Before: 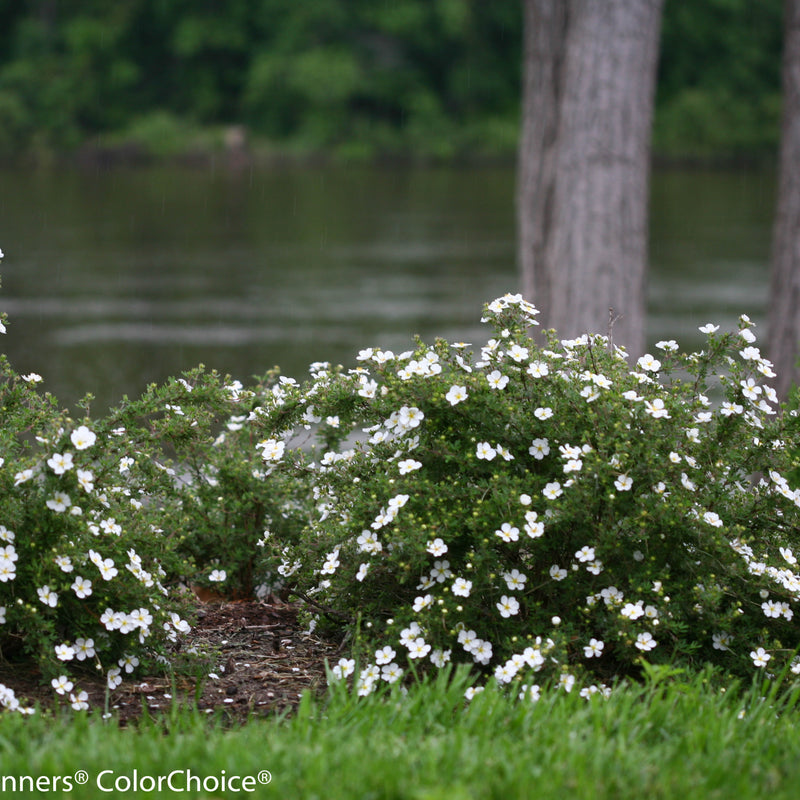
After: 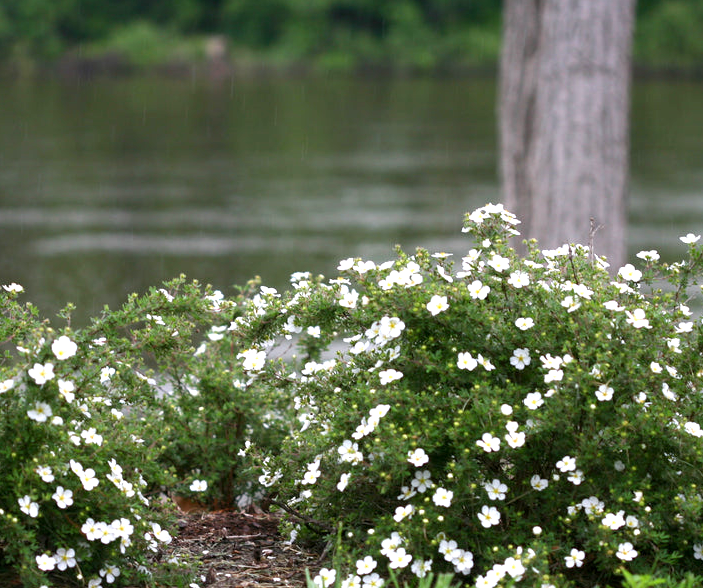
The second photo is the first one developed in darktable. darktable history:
exposure: black level correction 0.001, exposure 0.675 EV, compensate highlight preservation false
crop and rotate: left 2.425%, top 11.305%, right 9.6%, bottom 15.08%
